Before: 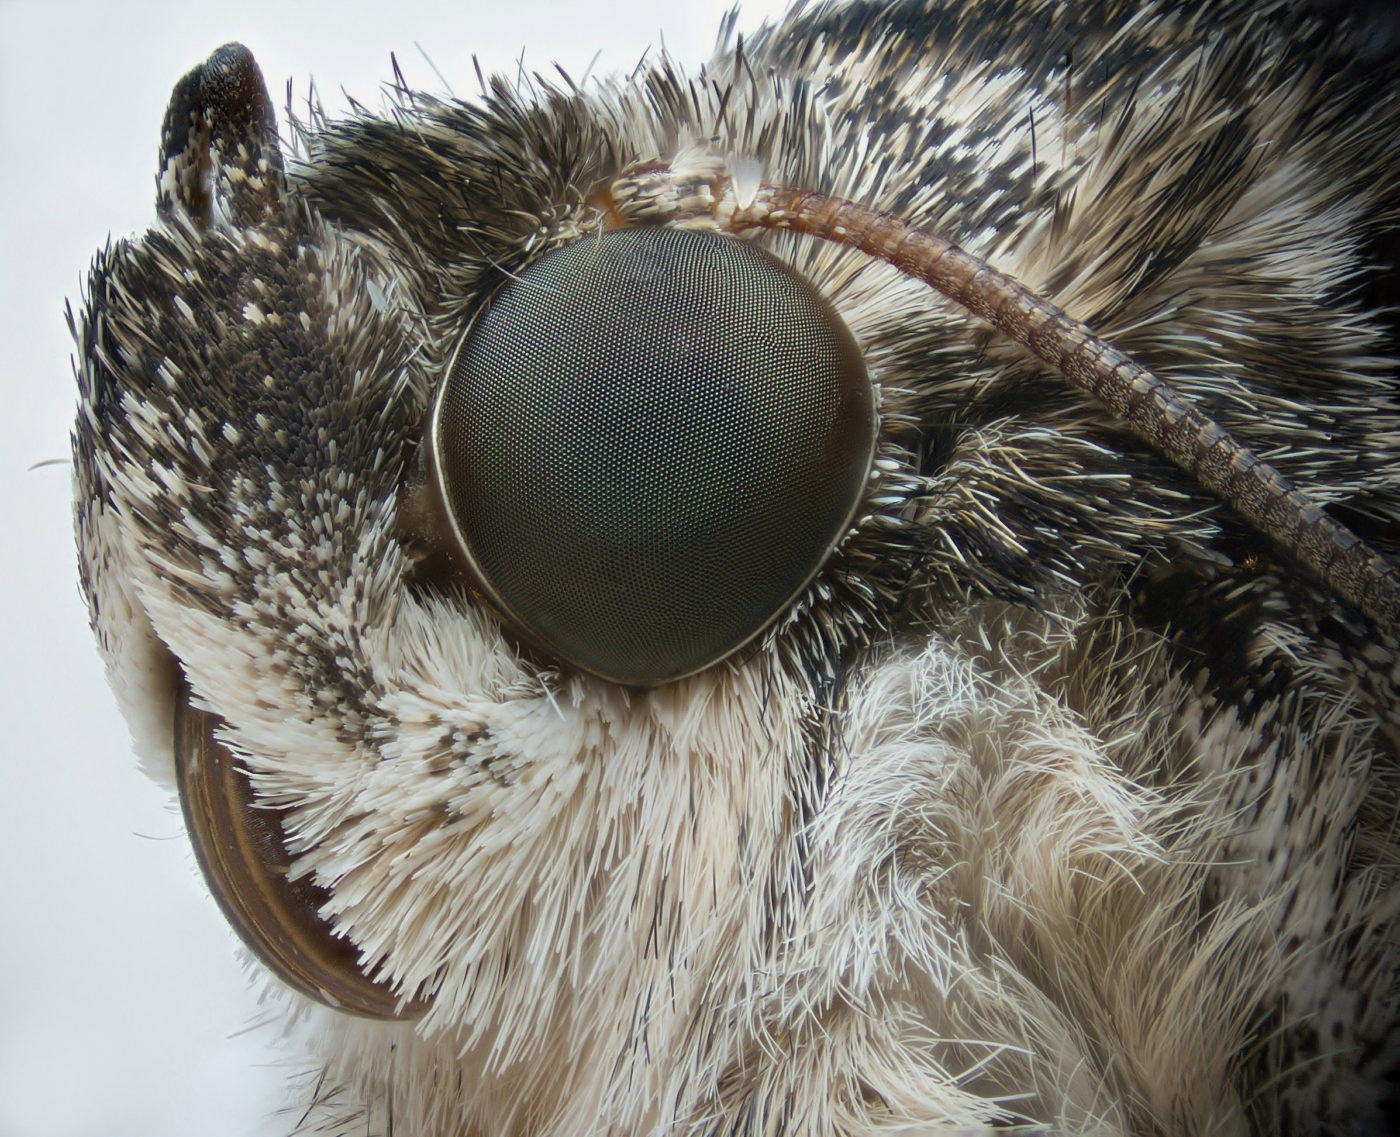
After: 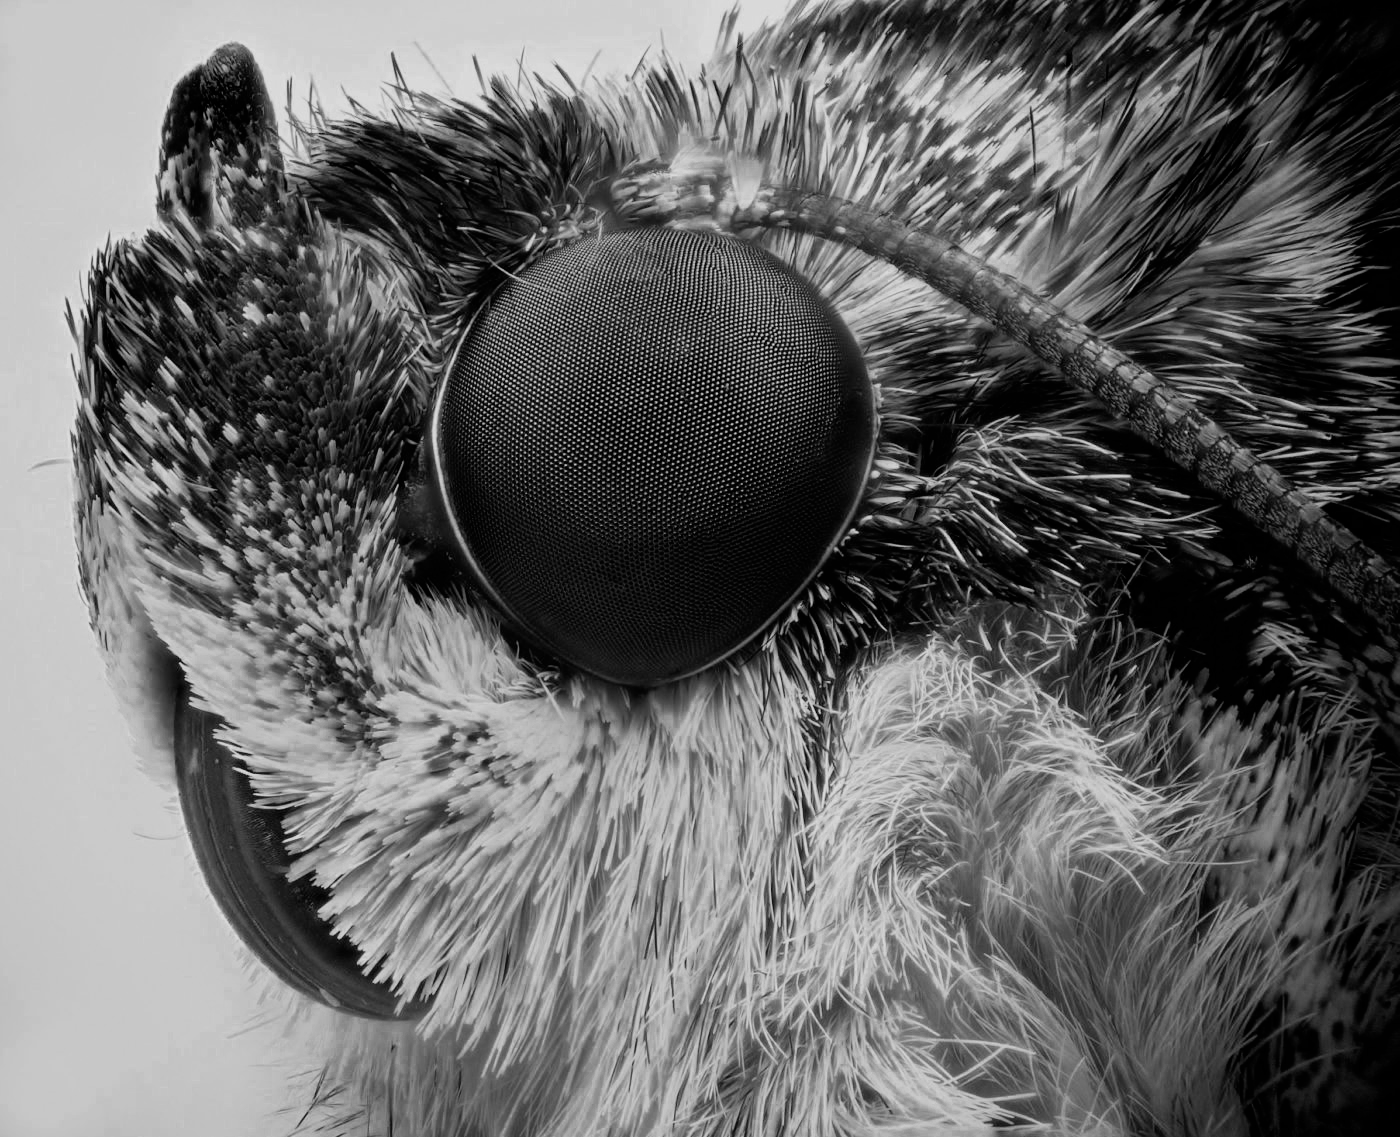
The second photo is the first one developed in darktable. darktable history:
color zones: curves: ch0 [(0.002, 0.429) (0.121, 0.212) (0.198, 0.113) (0.276, 0.344) (0.331, 0.541) (0.41, 0.56) (0.482, 0.289) (0.619, 0.227) (0.721, 0.18) (0.821, 0.435) (0.928, 0.555) (1, 0.587)]; ch1 [(0, 0) (0.143, 0) (0.286, 0) (0.429, 0) (0.571, 0) (0.714, 0) (0.857, 0)]
filmic rgb: black relative exposure -5.08 EV, white relative exposure 3.98 EV, threshold 3.06 EV, hardness 2.89, contrast 1.185, enable highlight reconstruction true
